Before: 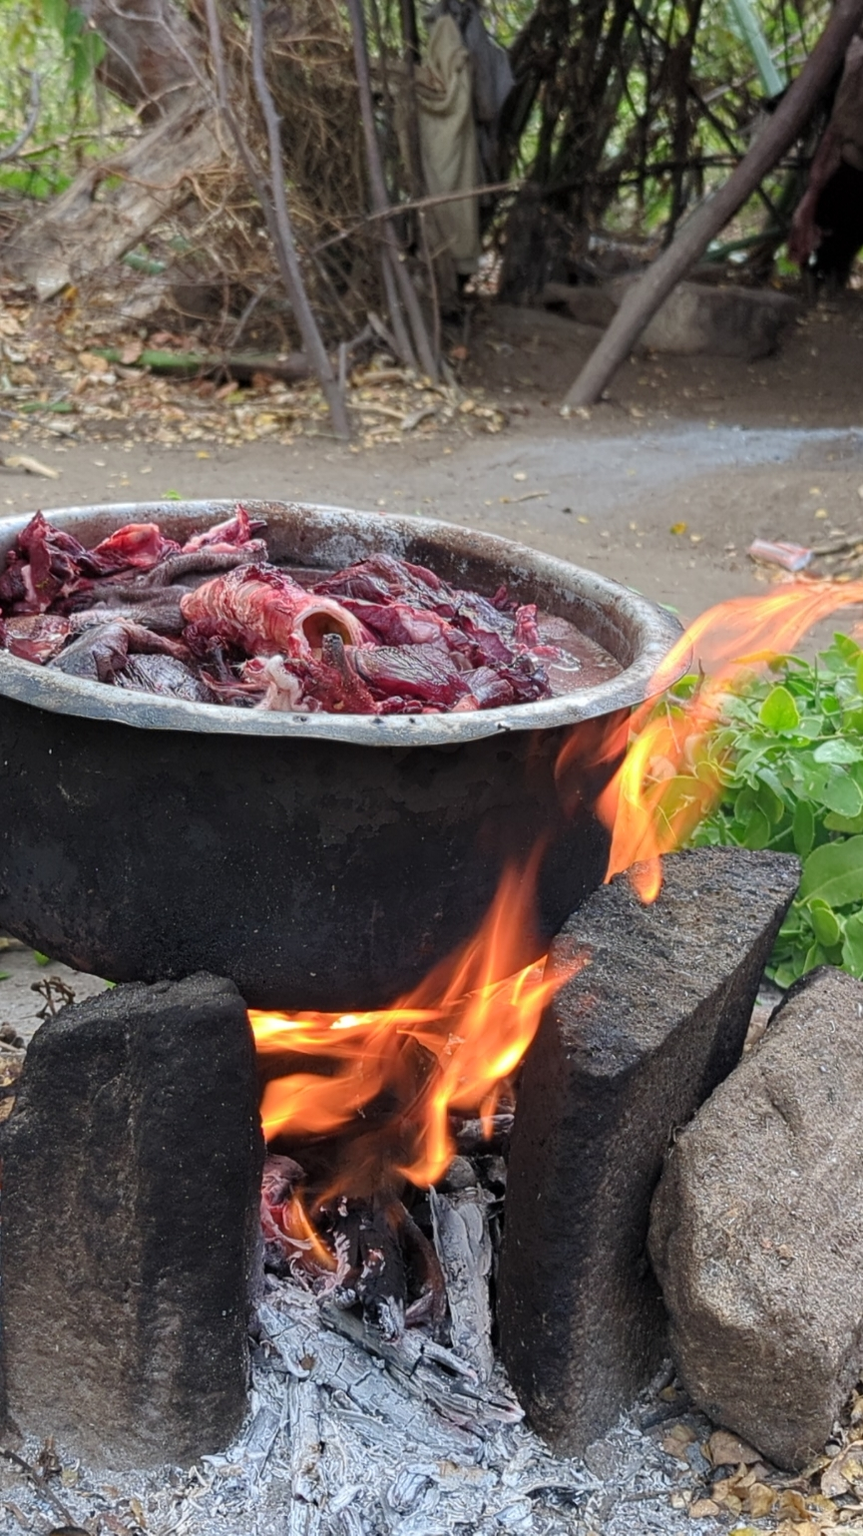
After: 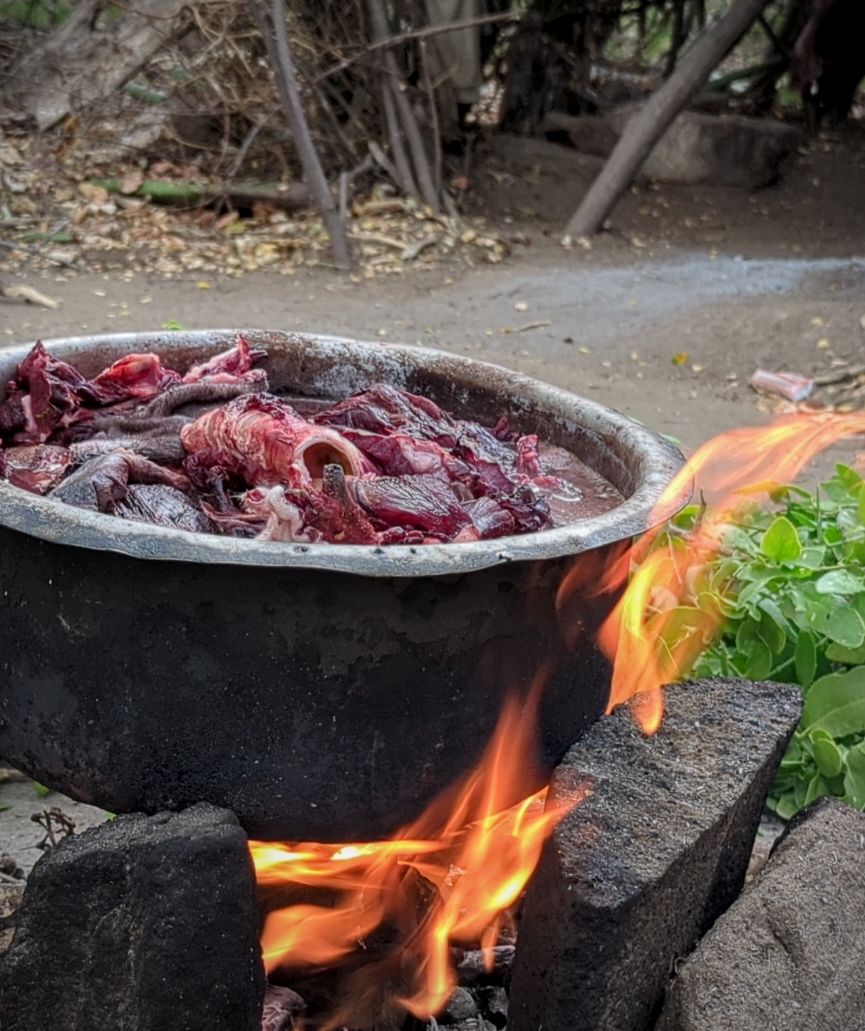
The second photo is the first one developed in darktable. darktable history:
crop: top 11.144%, bottom 21.817%
vignetting: brightness -0.68
exposure: black level correction 0.002, exposure -0.197 EV, compensate highlight preservation false
local contrast: on, module defaults
